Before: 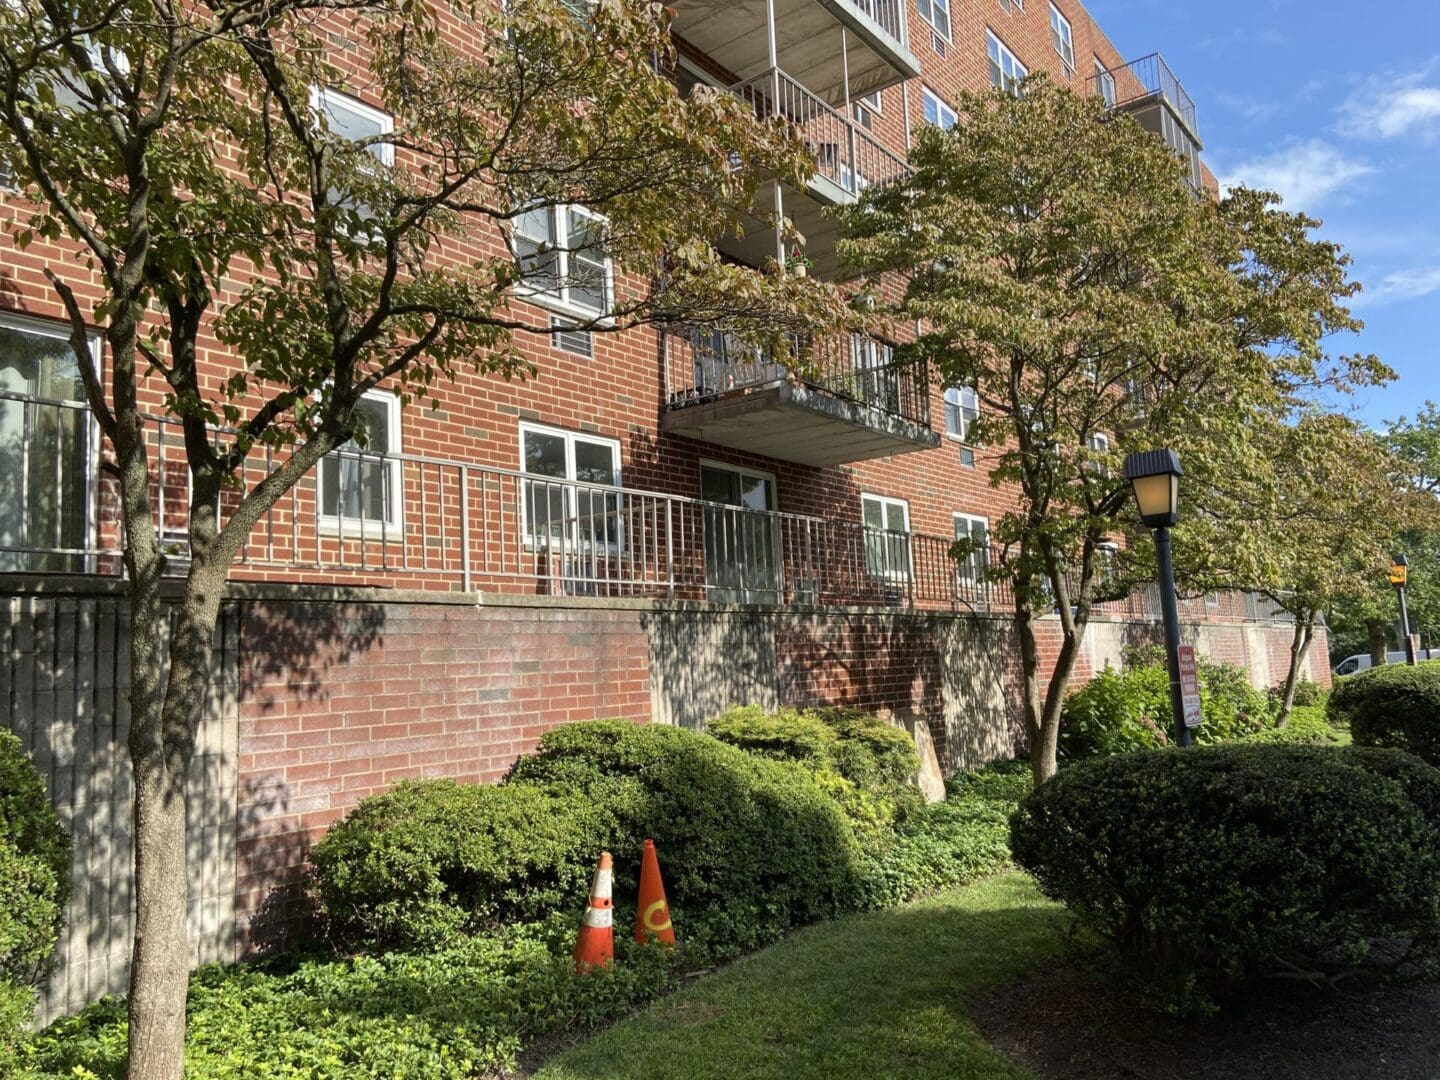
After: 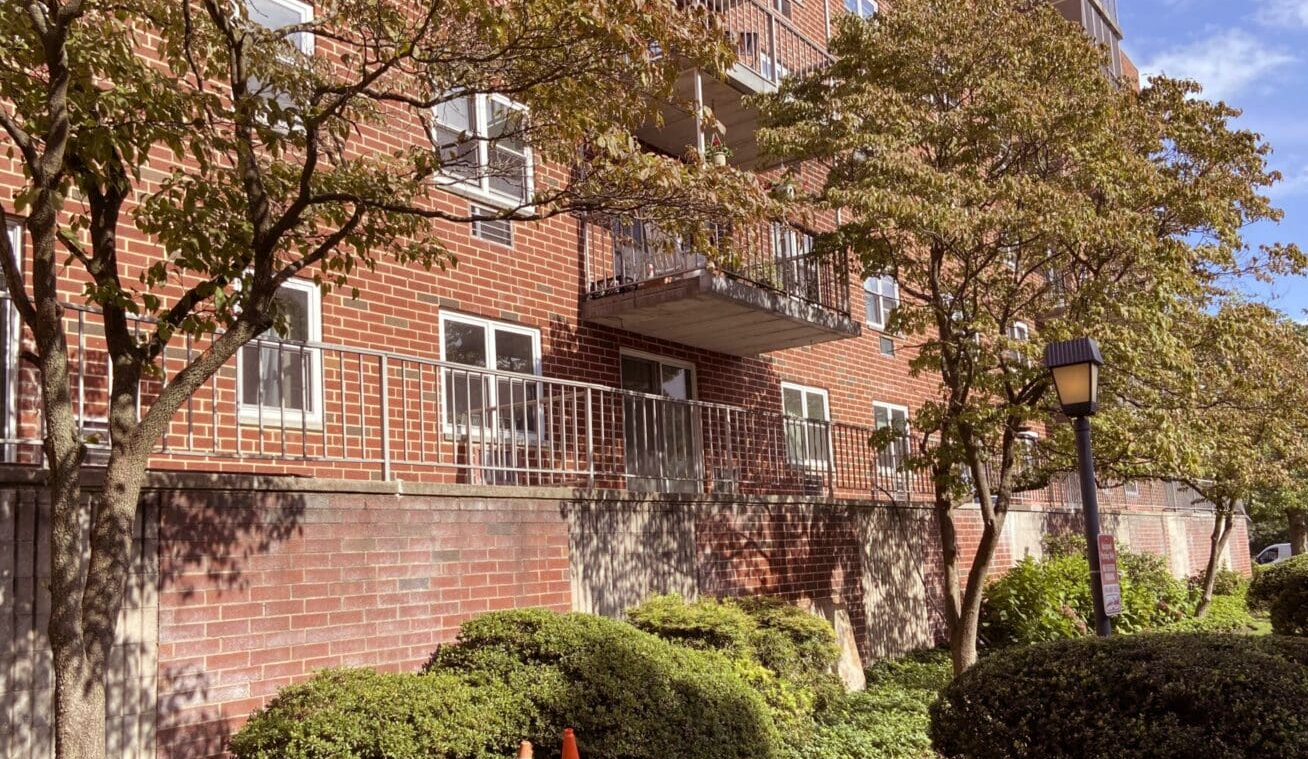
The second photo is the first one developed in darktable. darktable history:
crop: left 5.596%, top 10.314%, right 3.534%, bottom 19.395%
rgb levels: mode RGB, independent channels, levels [[0, 0.474, 1], [0, 0.5, 1], [0, 0.5, 1]]
